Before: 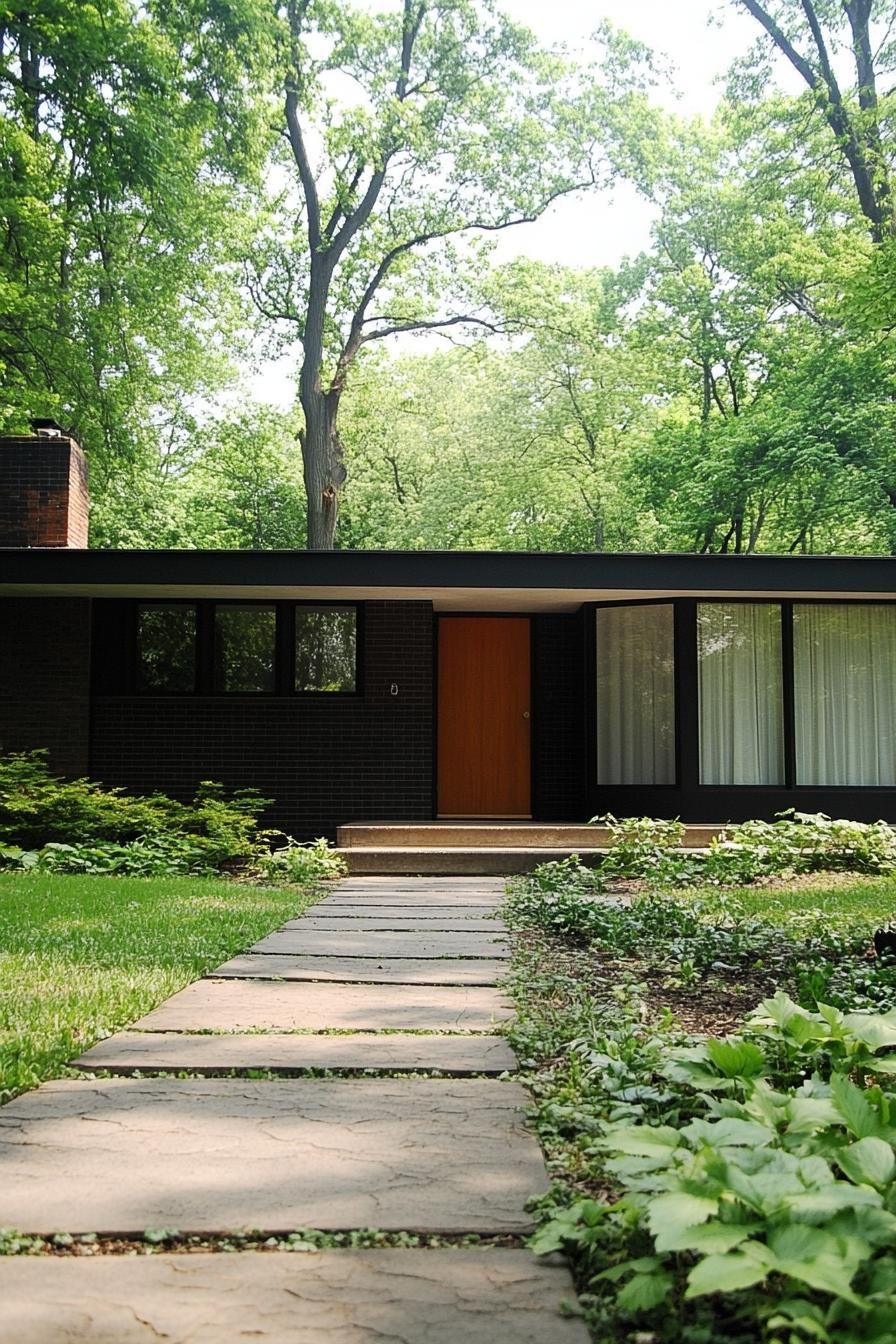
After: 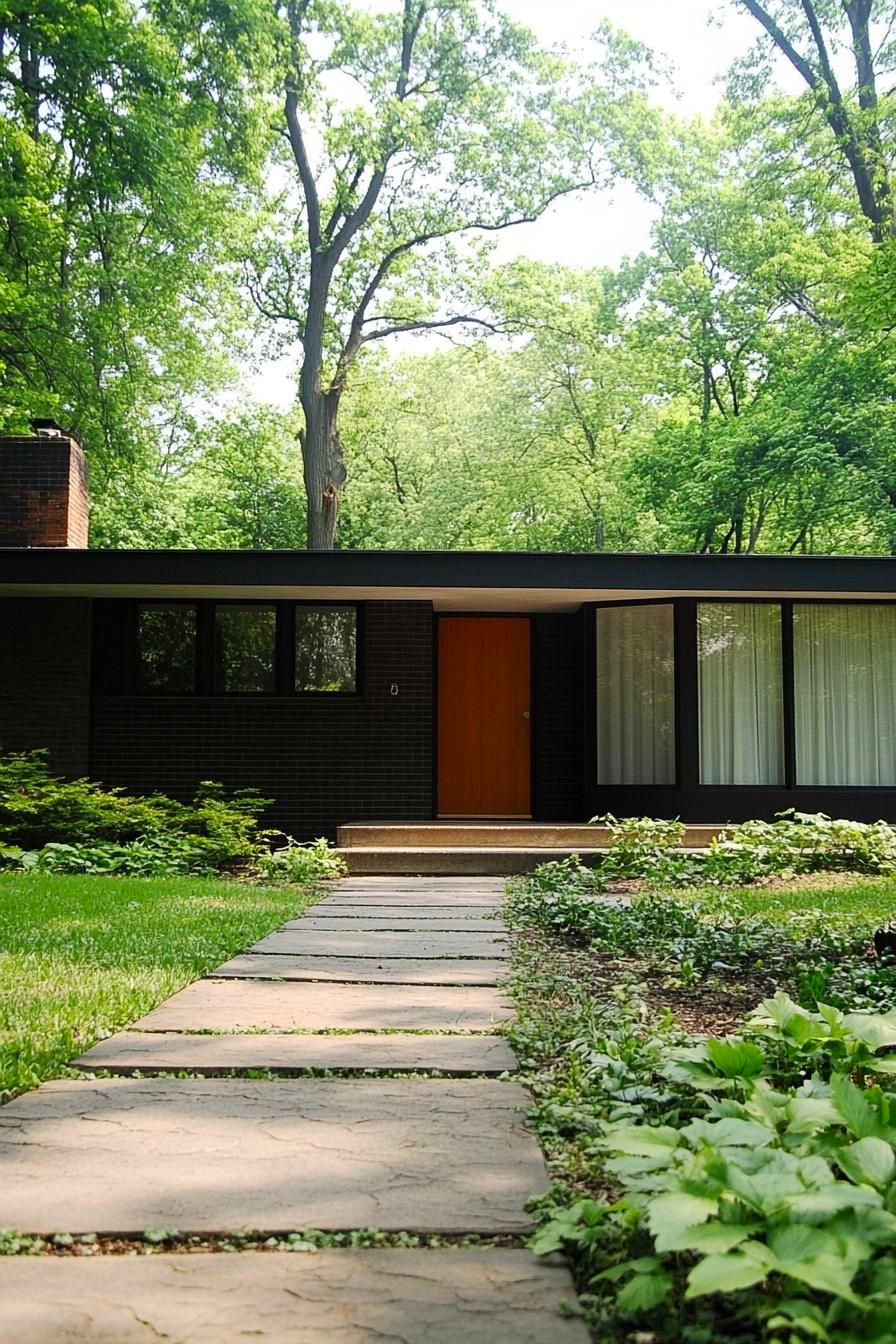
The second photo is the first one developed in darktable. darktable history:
contrast brightness saturation: contrast 0.036, saturation 0.158
